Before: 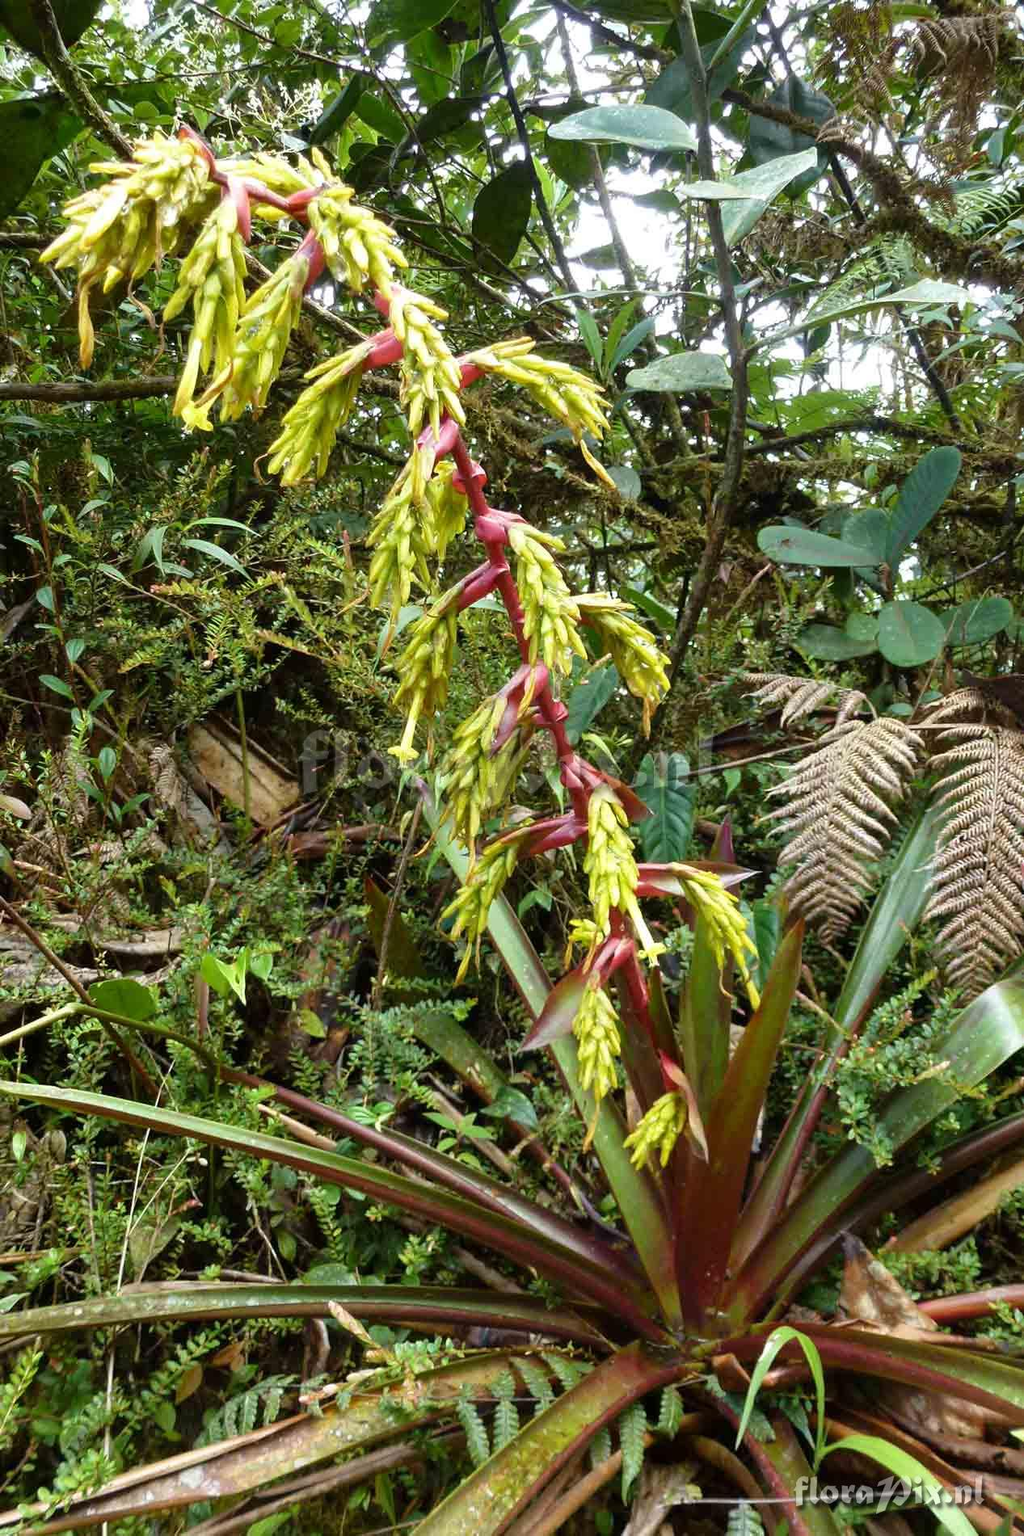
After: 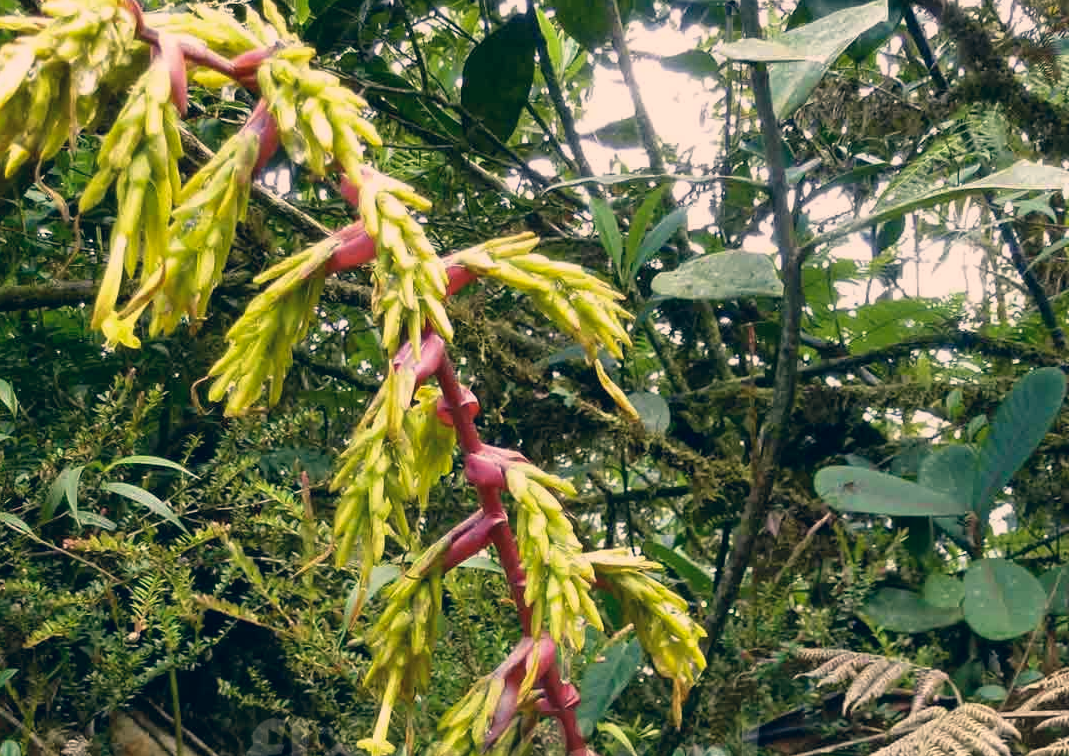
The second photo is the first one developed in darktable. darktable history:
crop and rotate: left 9.715%, top 9.773%, right 5.912%, bottom 50.453%
exposure: exposure -0.249 EV, compensate exposure bias true, compensate highlight preservation false
color correction: highlights a* 10.37, highlights b* 14.08, shadows a* -9.59, shadows b* -14.88
base curve: preserve colors none
